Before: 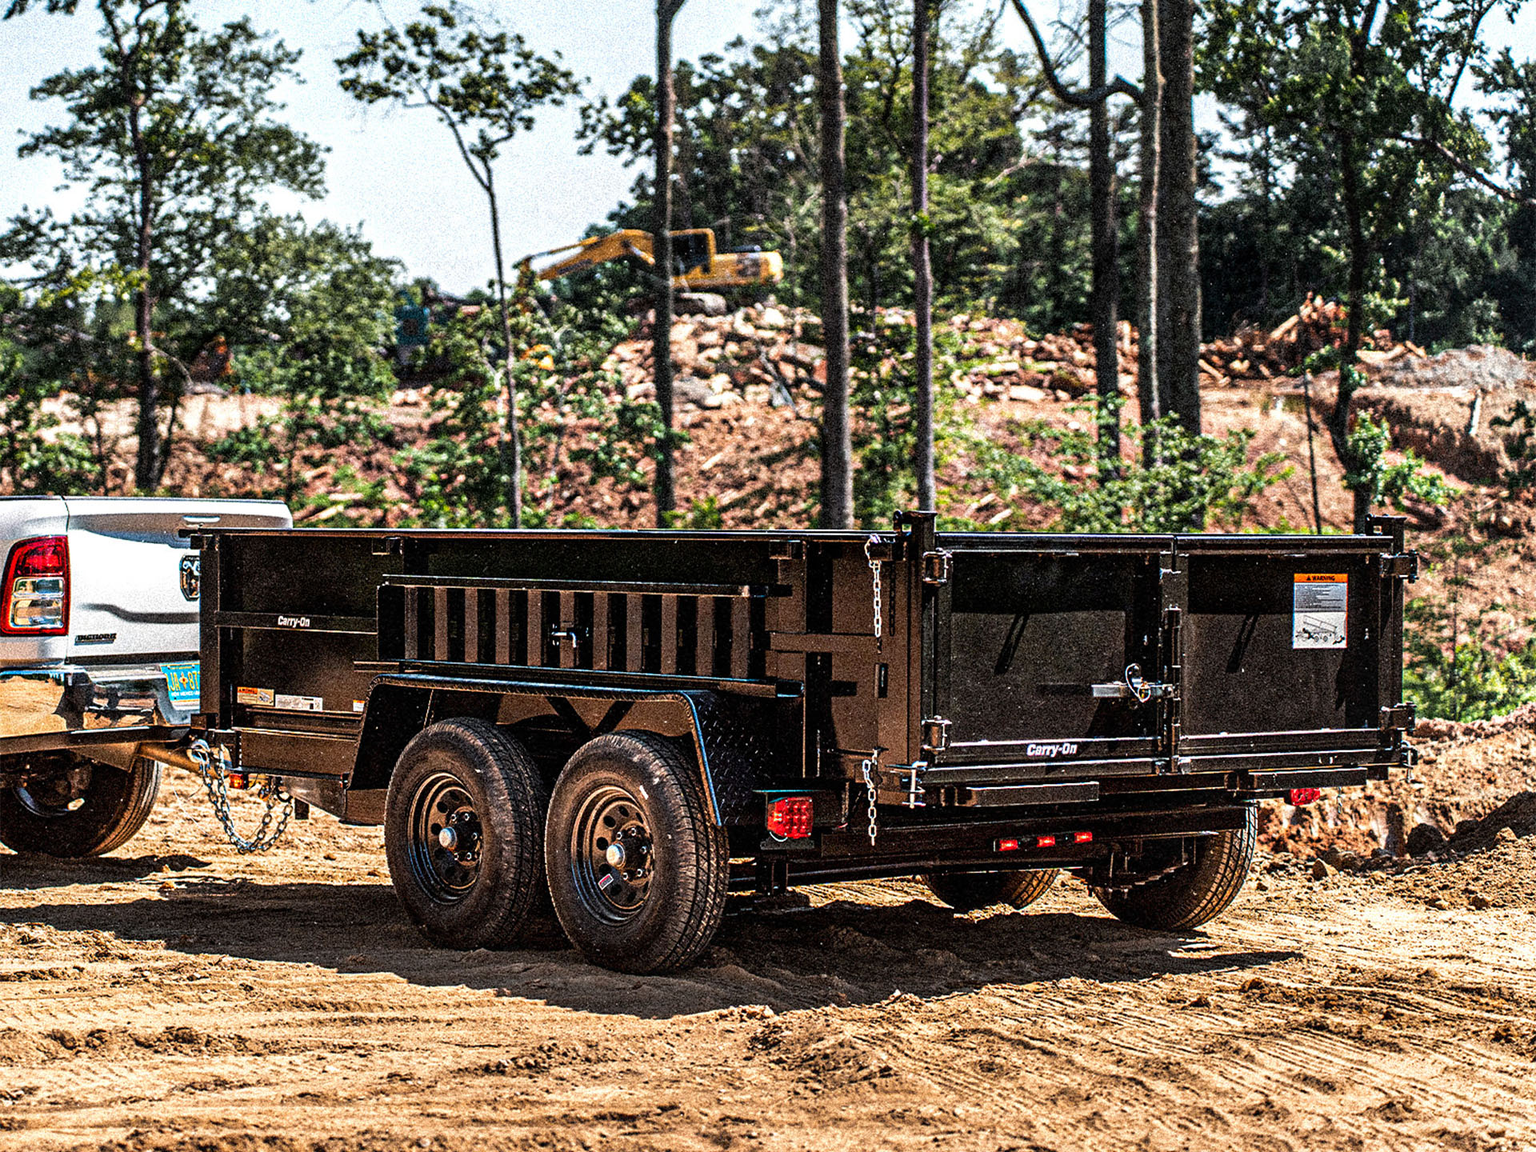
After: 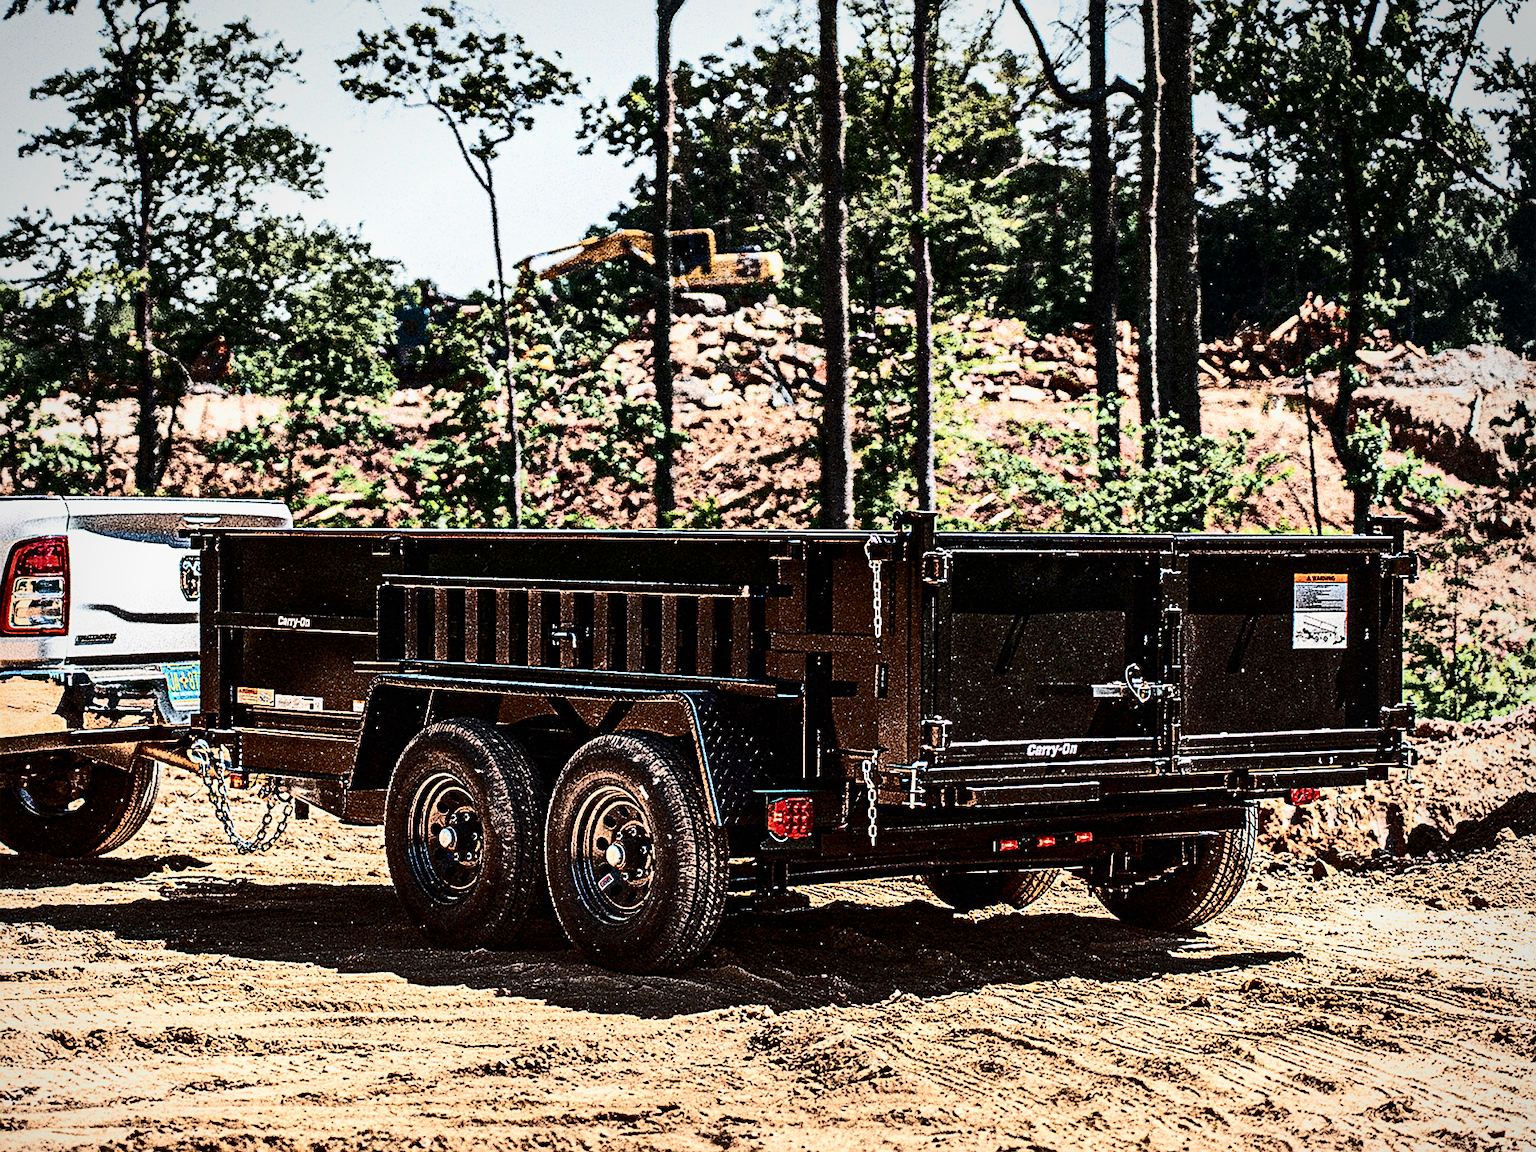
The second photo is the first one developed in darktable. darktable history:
tone equalizer: -8 EV -0.038 EV, -7 EV 0.011 EV, -6 EV -0.008 EV, -5 EV 0.008 EV, -4 EV -0.031 EV, -3 EV -0.232 EV, -2 EV -0.678 EV, -1 EV -0.995 EV, +0 EV -0.987 EV, edges refinement/feathering 500, mask exposure compensation -1.57 EV, preserve details no
sharpen: on, module defaults
contrast brightness saturation: contrast 0.946, brightness 0.193
vignetting: brightness -0.427, saturation -0.202, center (-0.03, 0.241)
